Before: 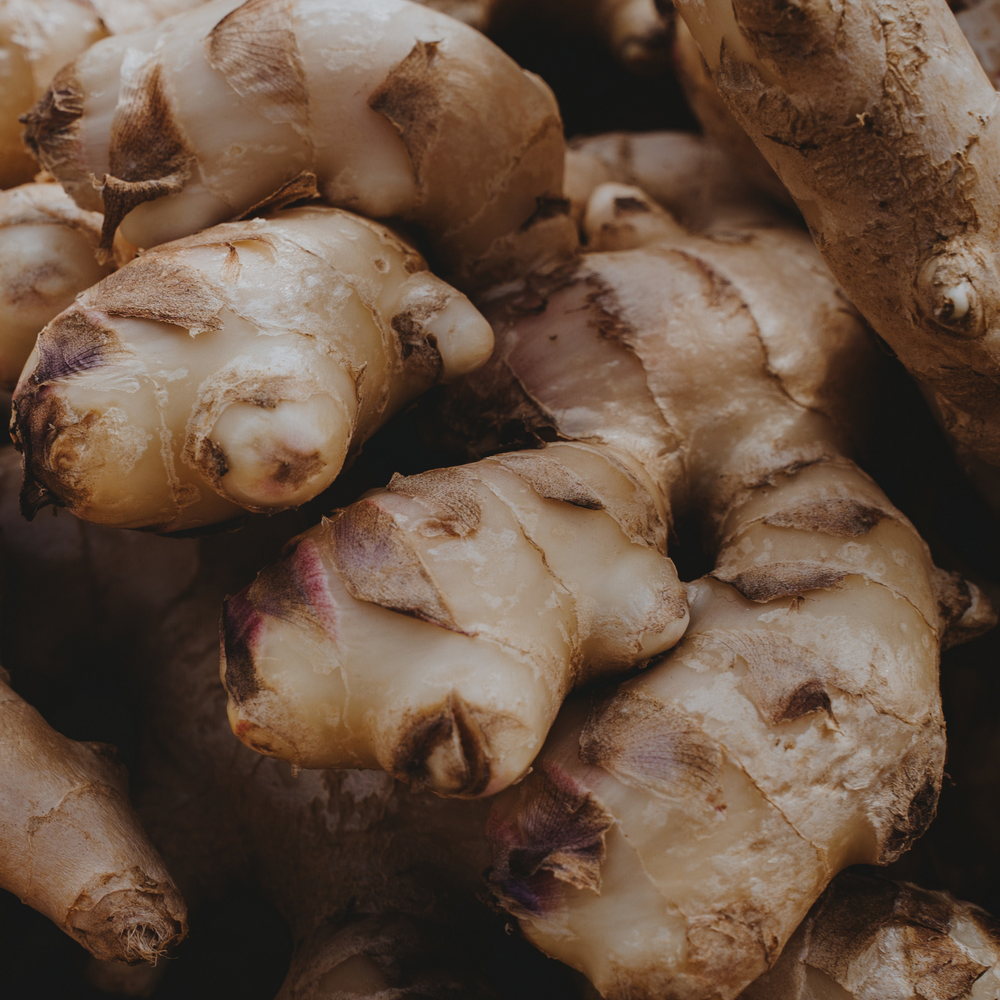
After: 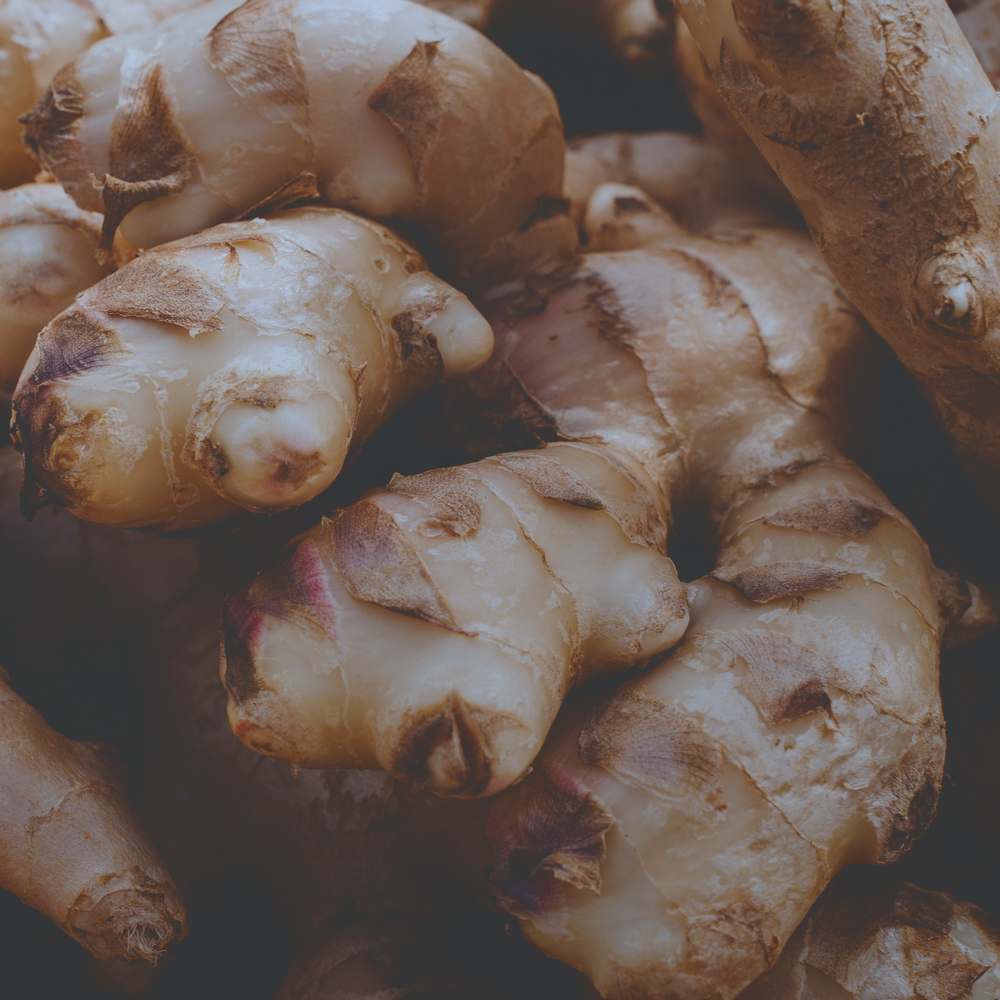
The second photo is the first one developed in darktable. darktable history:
color calibration: x 0.37, y 0.382, temperature 4313.32 K
graduated density: rotation -180°, offset 27.42
tone curve: curves: ch0 [(0, 0.211) (0.15, 0.25) (1, 0.953)], color space Lab, independent channels, preserve colors none
